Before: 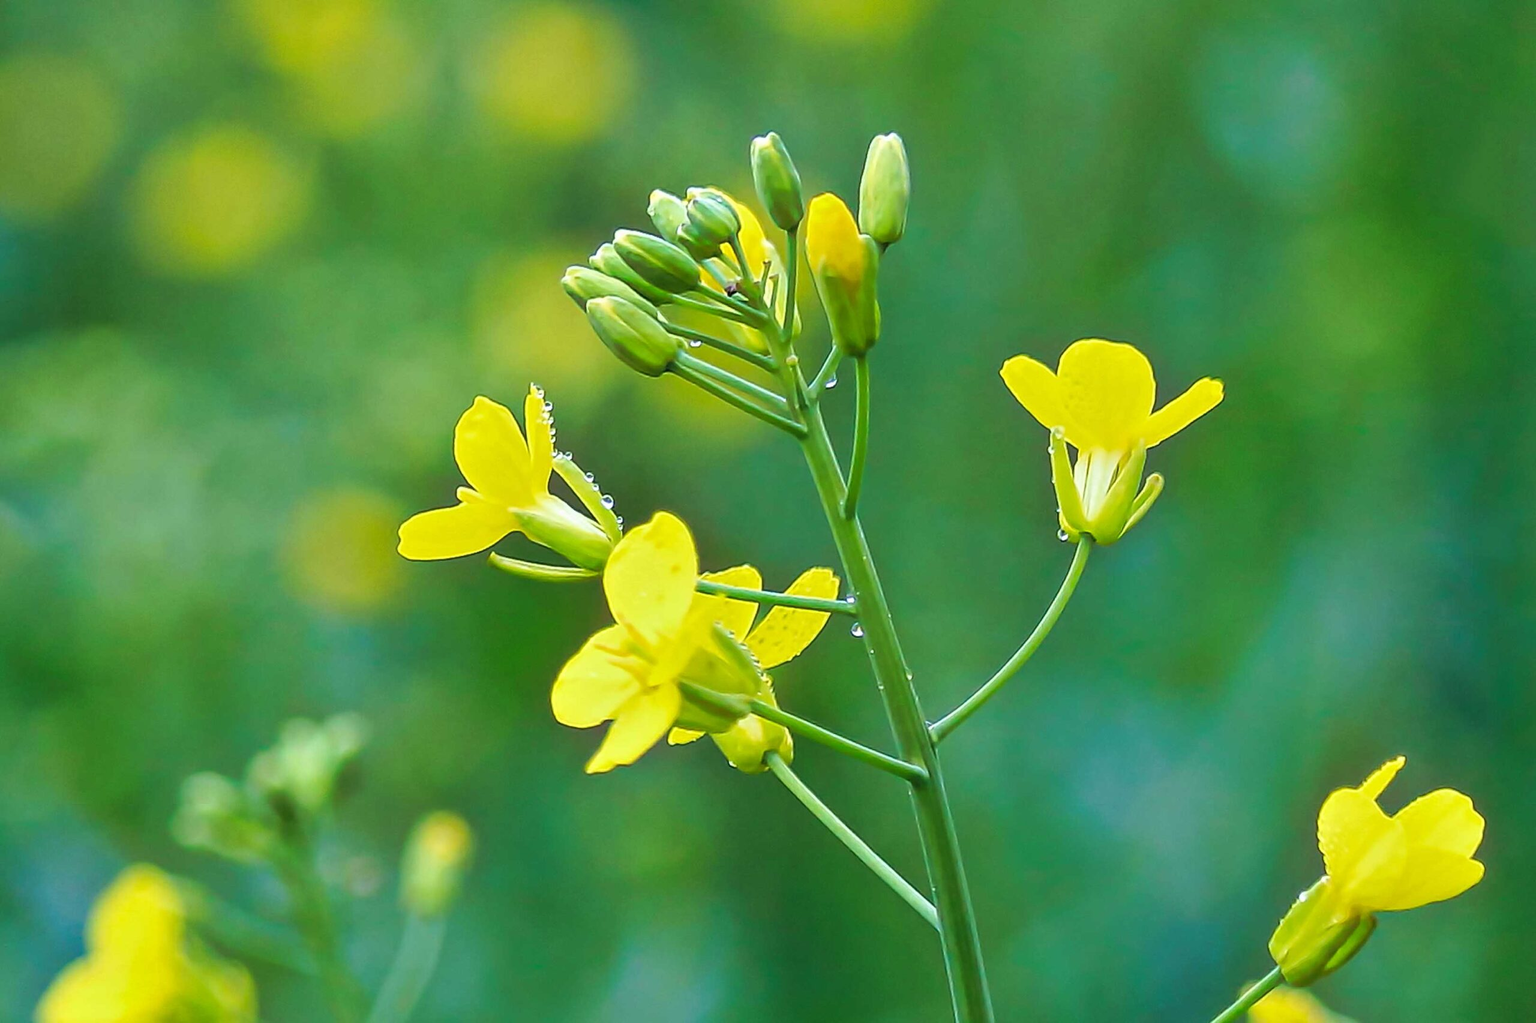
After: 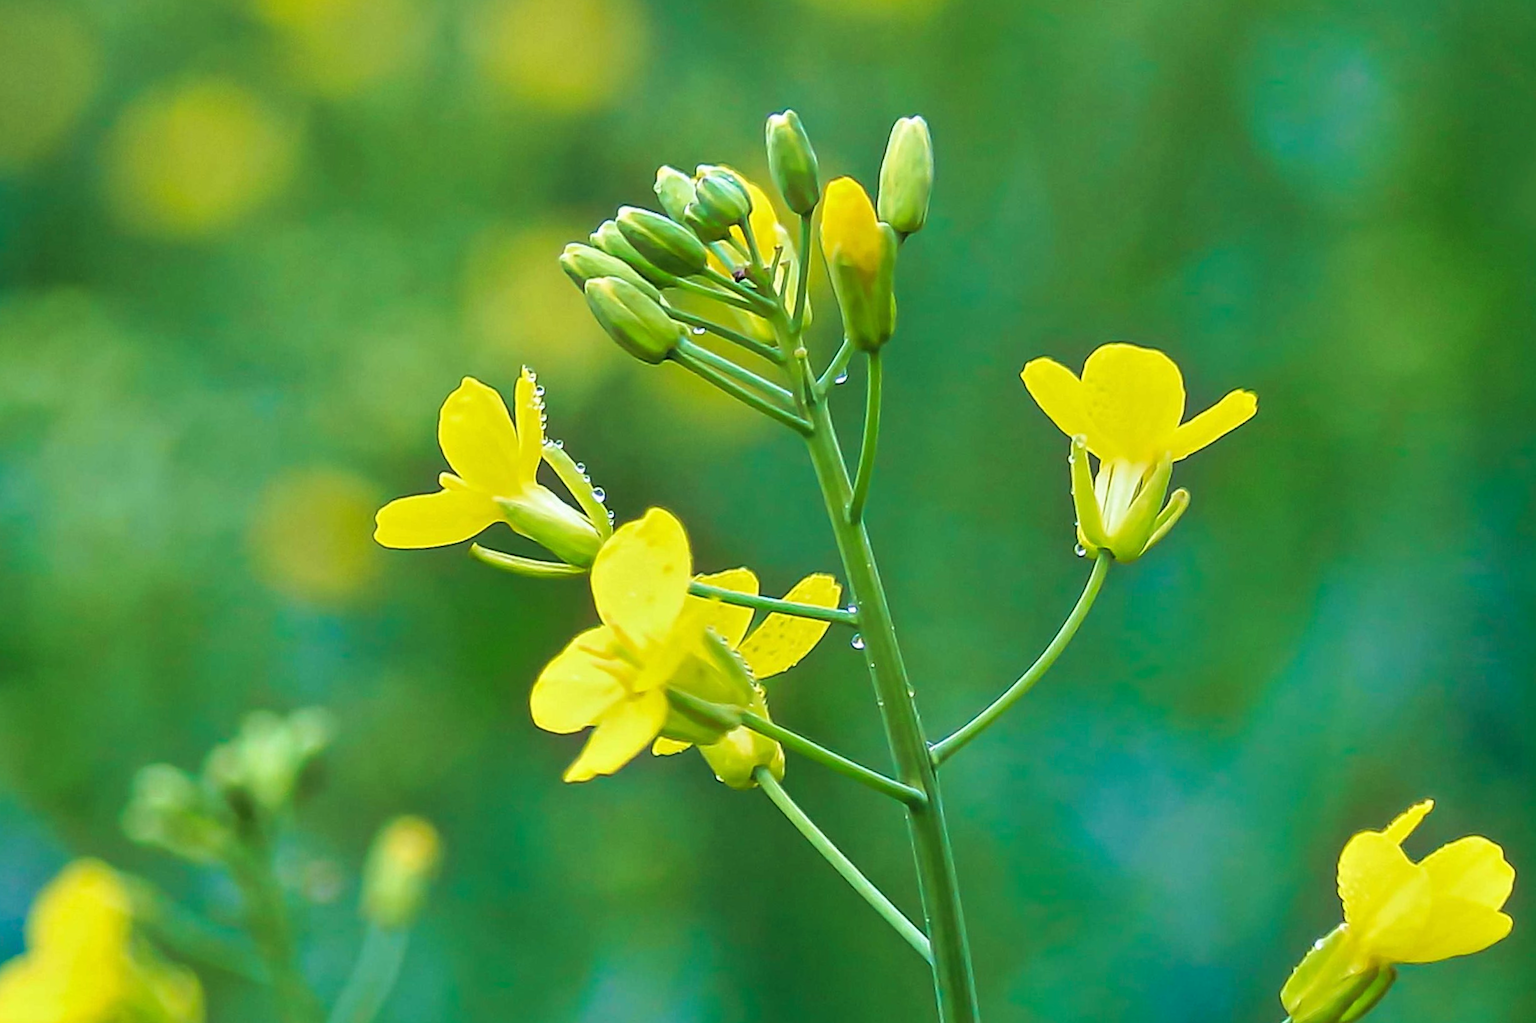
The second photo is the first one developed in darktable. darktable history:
velvia: on, module defaults
crop and rotate: angle -2.38°
